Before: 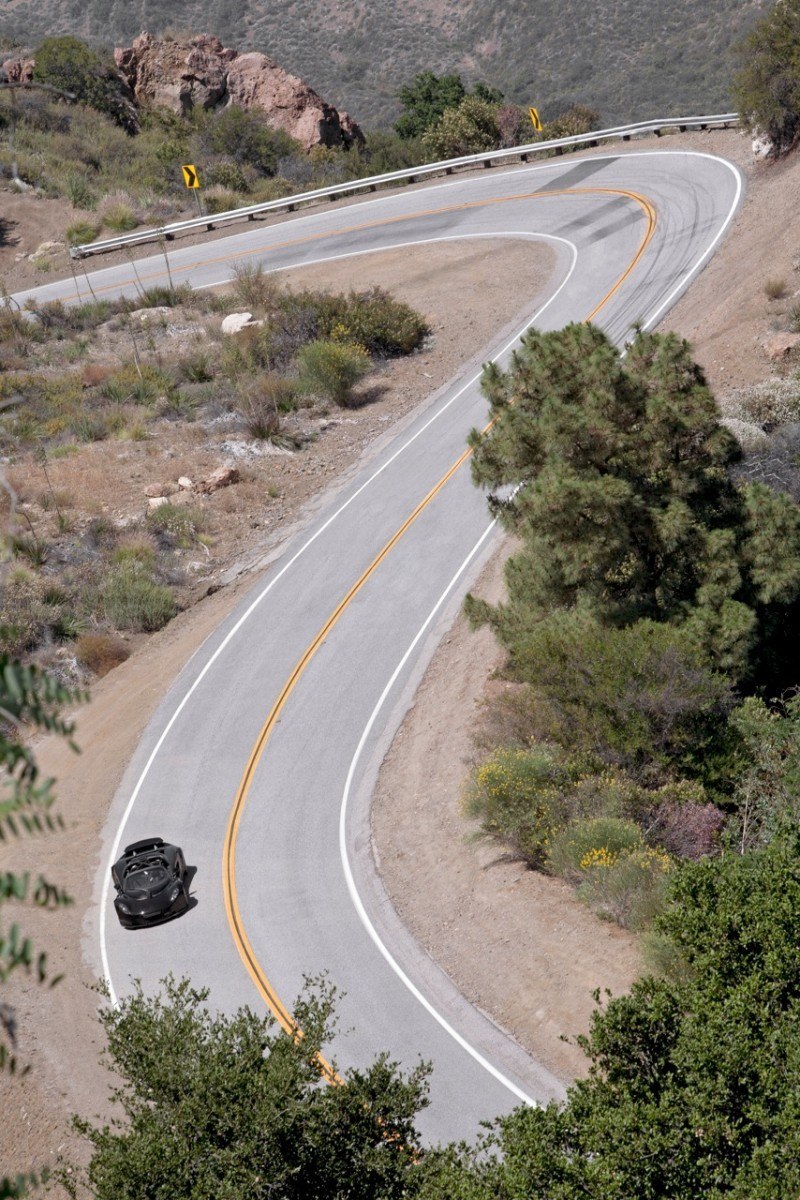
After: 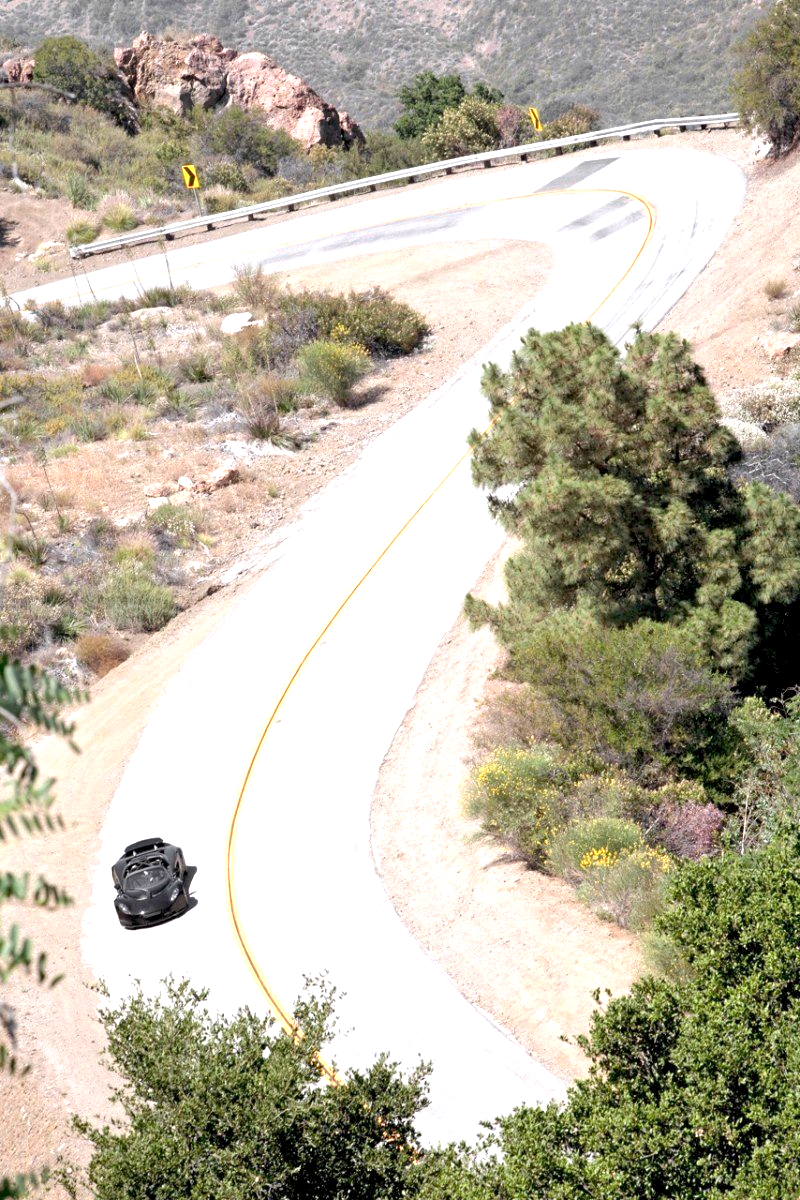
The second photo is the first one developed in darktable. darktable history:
exposure: black level correction 0.001, exposure 1.304 EV, compensate highlight preservation false
